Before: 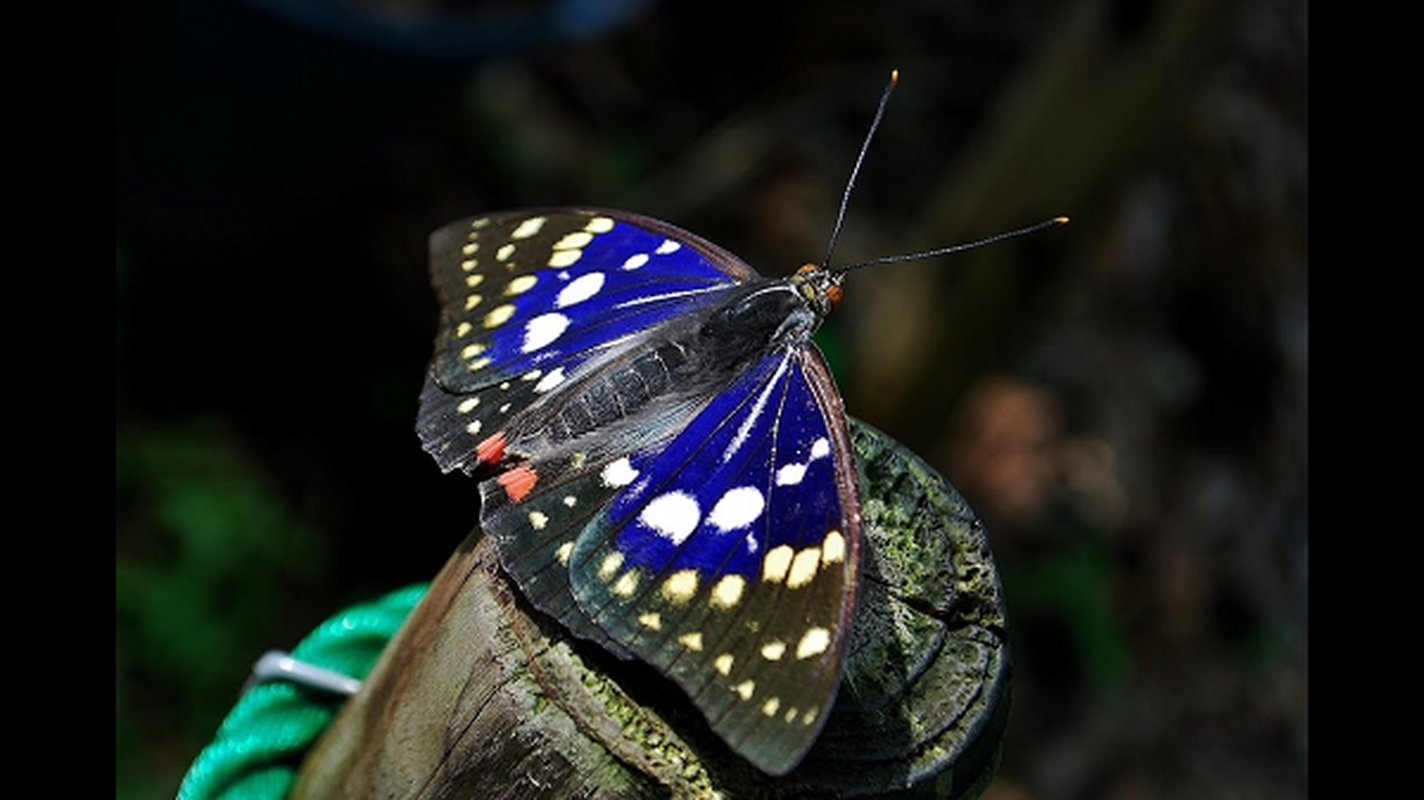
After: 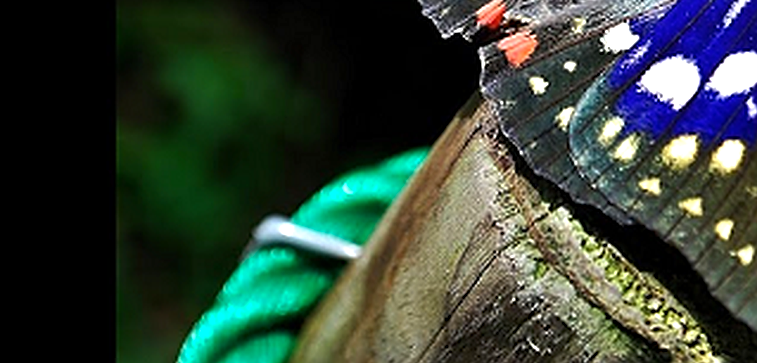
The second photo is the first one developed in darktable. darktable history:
sharpen: on, module defaults
color balance rgb: perceptual saturation grading › global saturation 0.331%, perceptual brilliance grading › global brilliance 18.307%, global vibrance 9.827%
crop and rotate: top 54.452%, right 46.785%, bottom 0.095%
